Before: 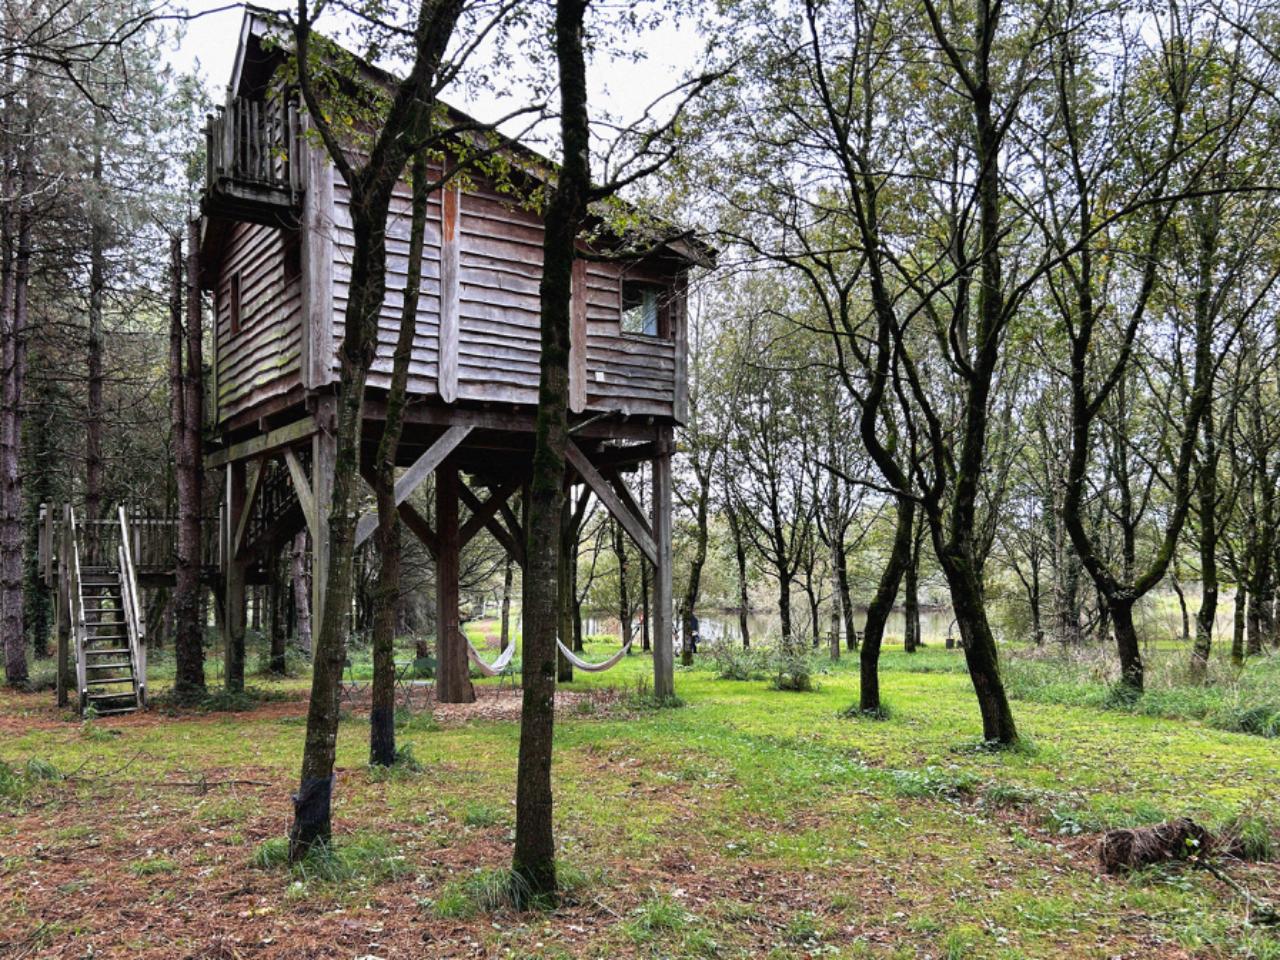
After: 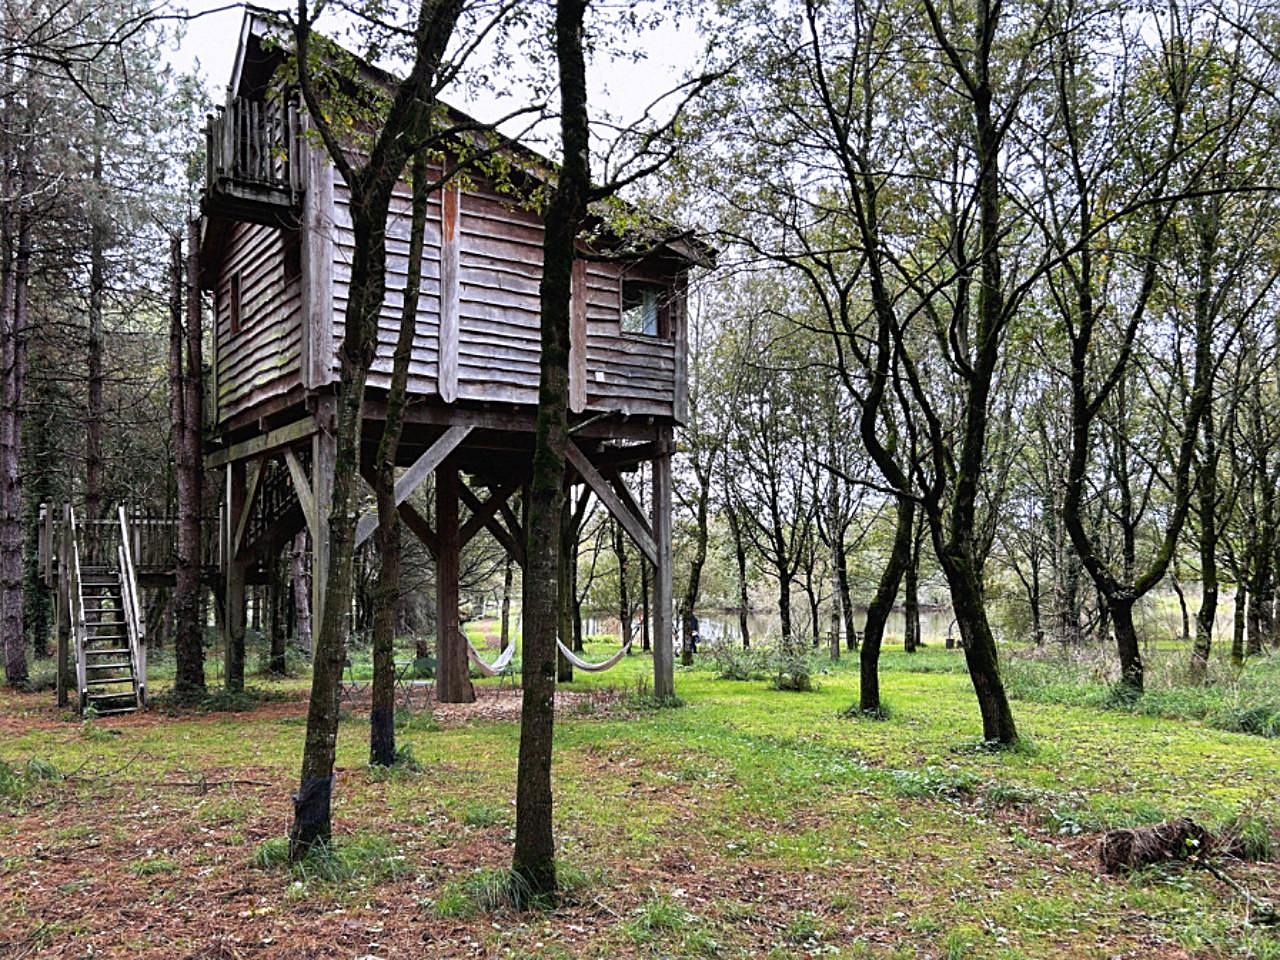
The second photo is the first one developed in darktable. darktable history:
sharpen: on, module defaults
white balance: red 1.004, blue 1.024
